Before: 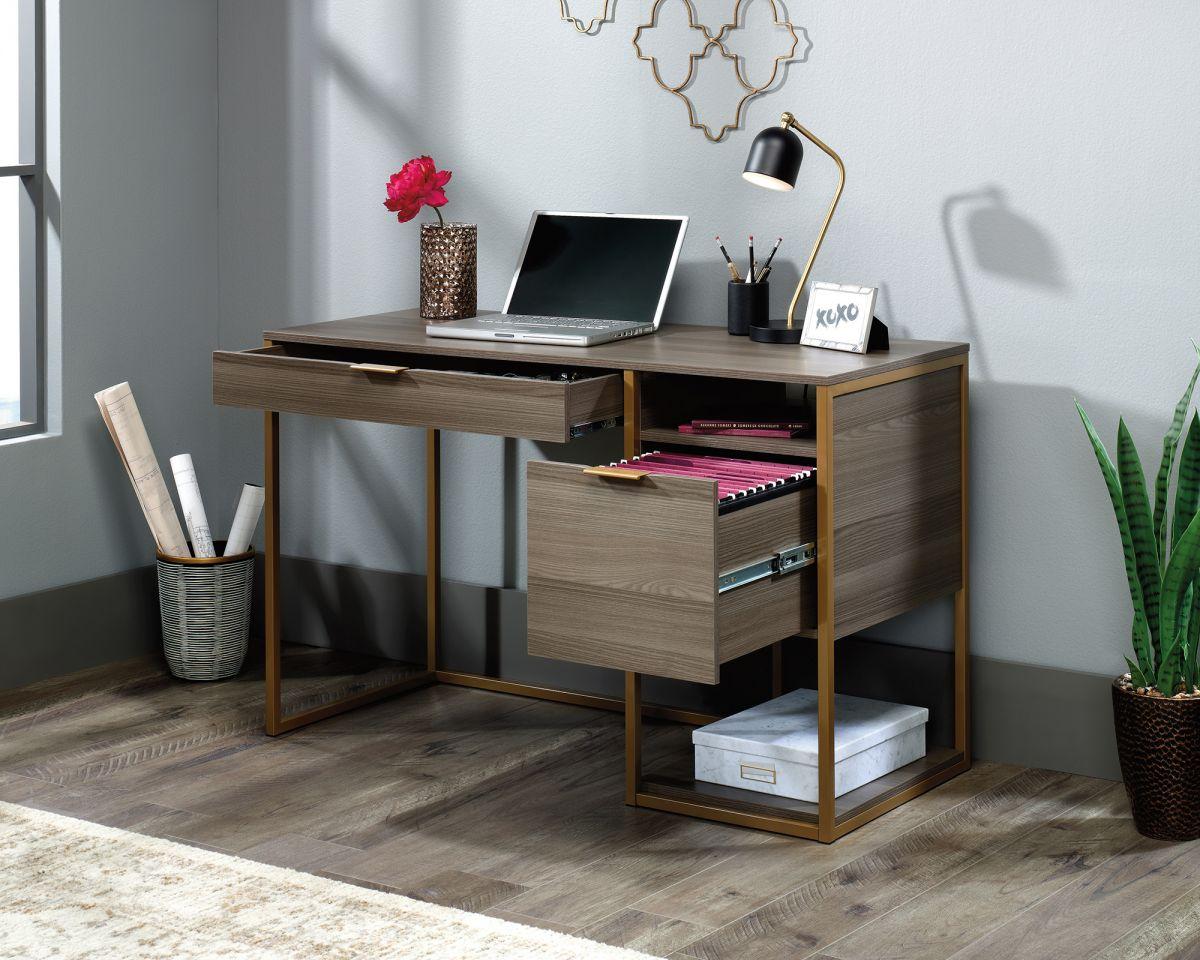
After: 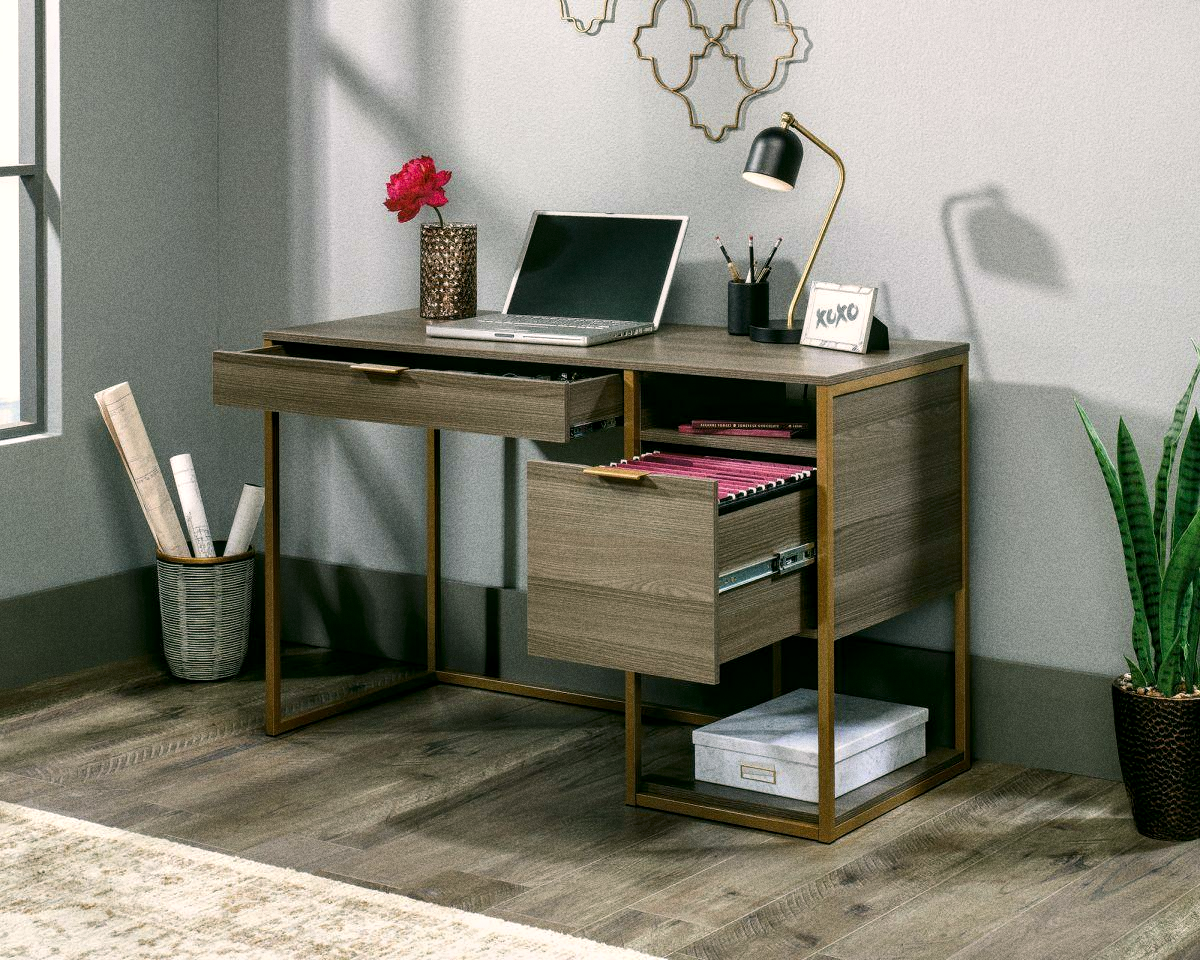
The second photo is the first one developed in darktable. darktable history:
color correction: highlights a* 4.02, highlights b* 4.98, shadows a* -7.55, shadows b* 4.98
grain: coarseness 11.82 ISO, strength 36.67%, mid-tones bias 74.17%
local contrast: on, module defaults
